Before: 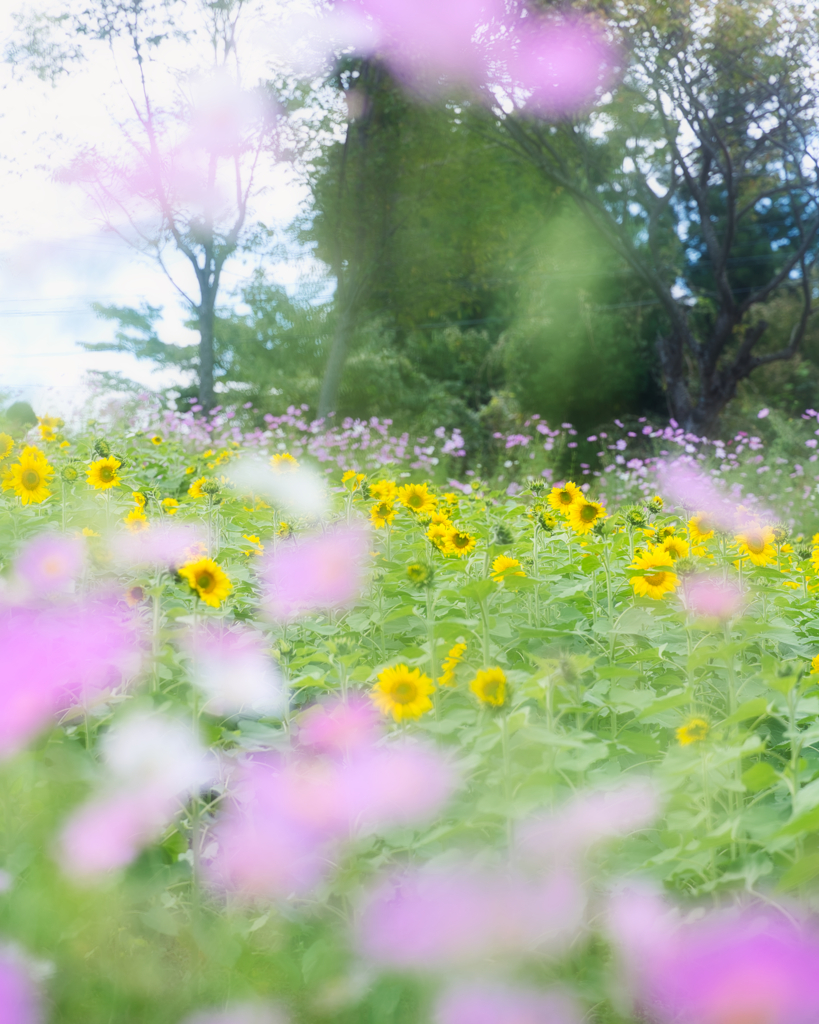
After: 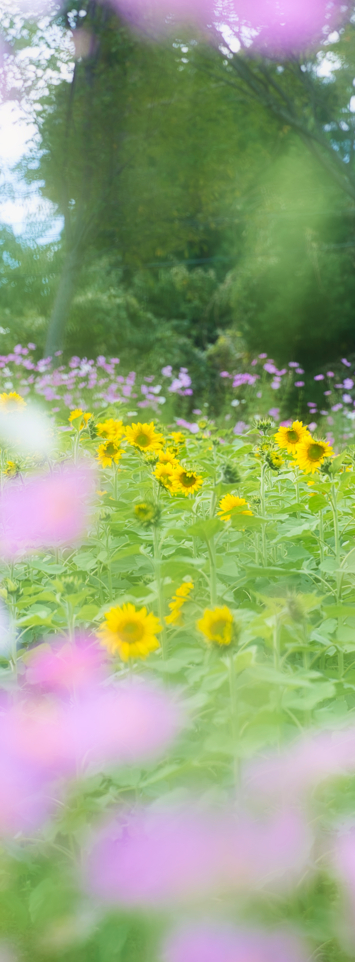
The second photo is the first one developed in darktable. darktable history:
velvia: on, module defaults
crop: left 33.452%, top 6.025%, right 23.155%
